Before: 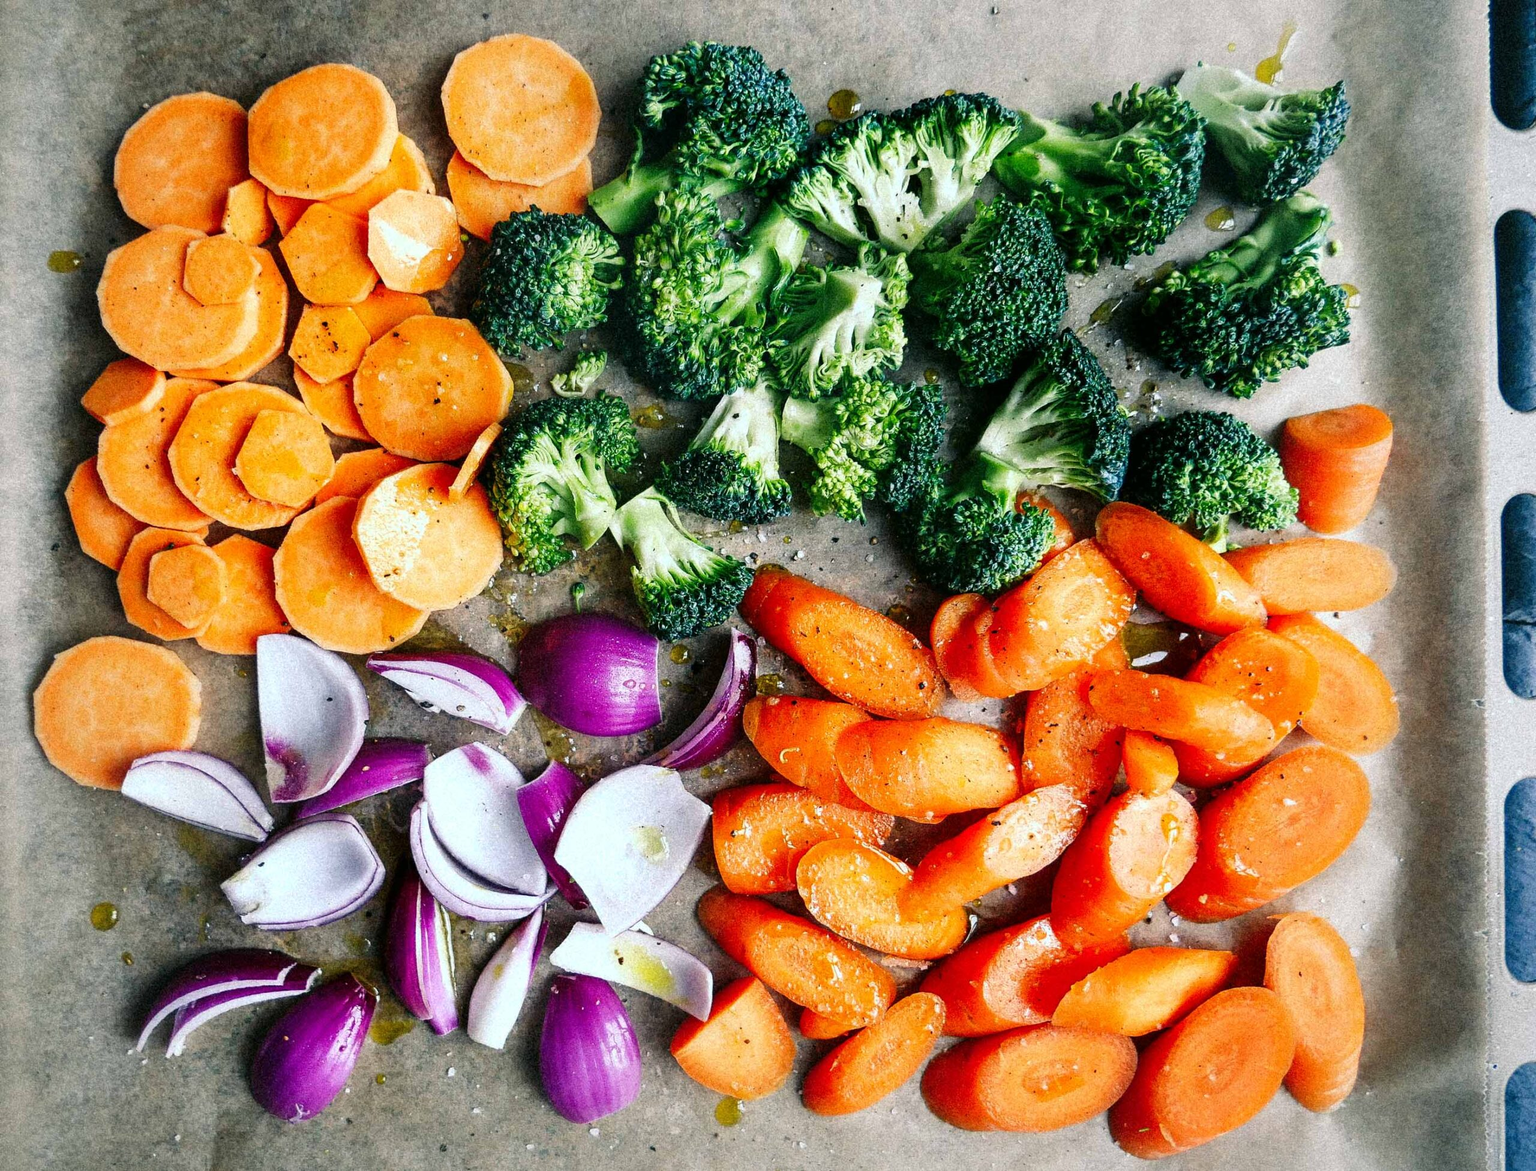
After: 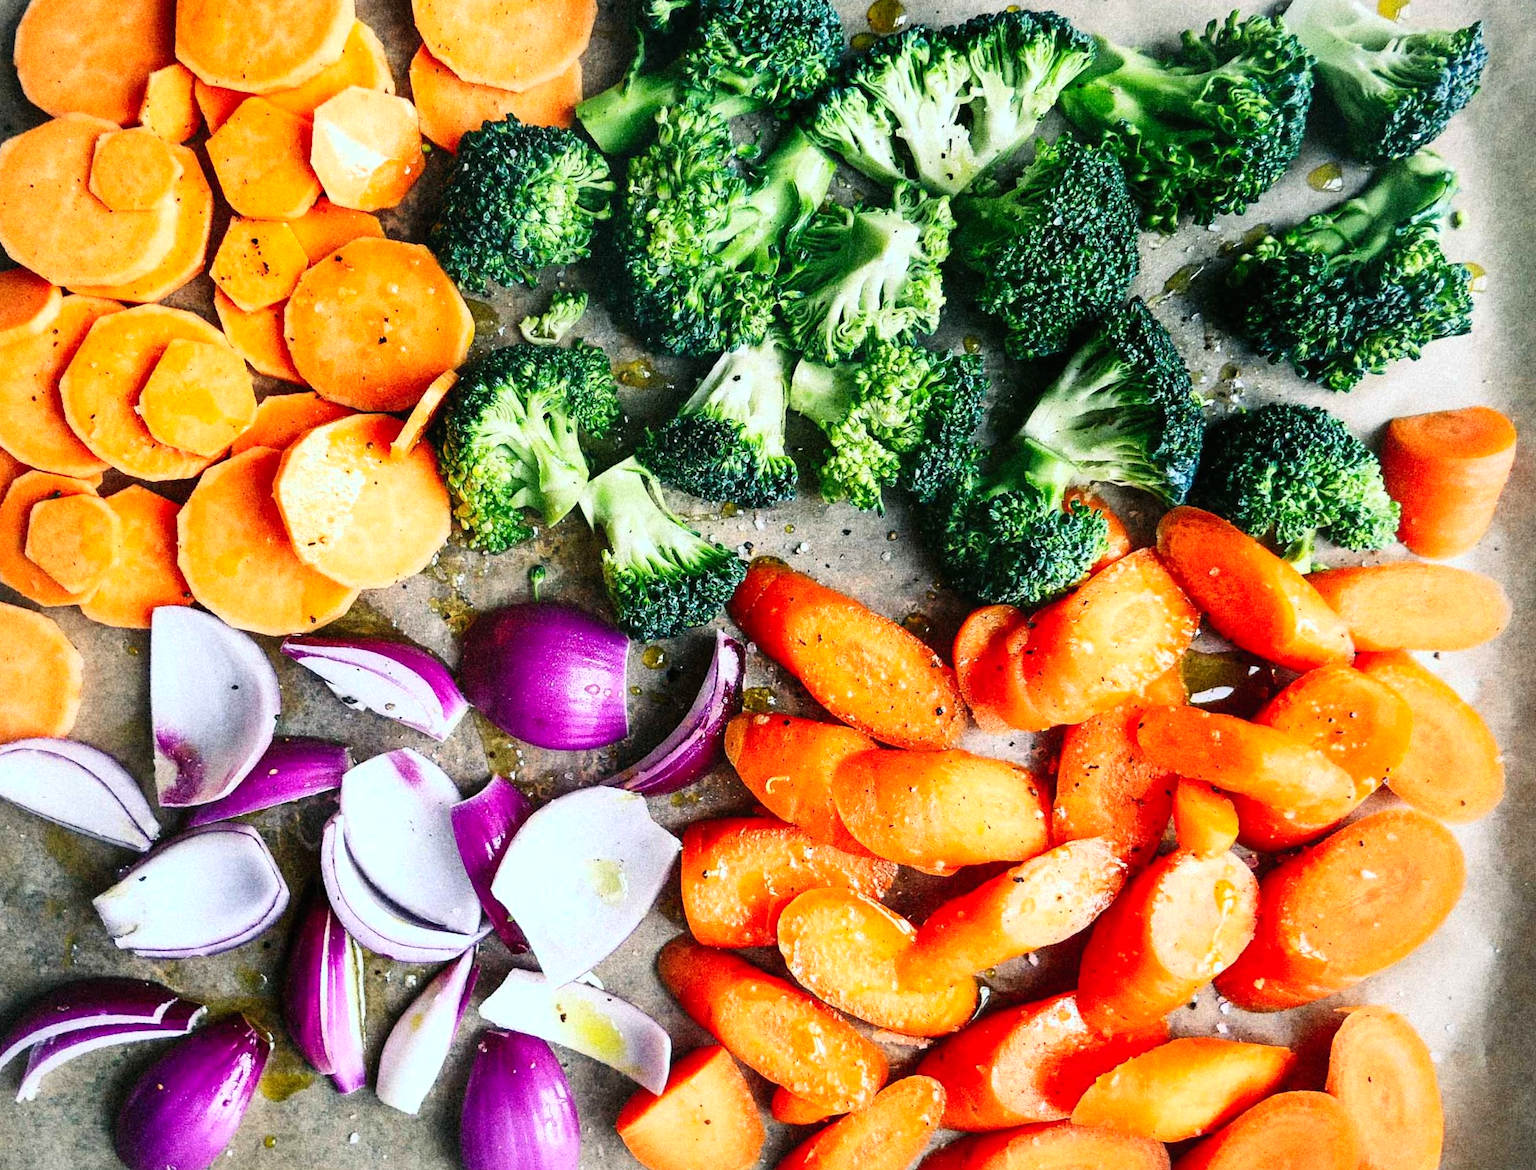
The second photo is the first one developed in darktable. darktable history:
color correction: highlights a* -0.137, highlights b* 0.137
crop and rotate: angle -3.27°, left 5.211%, top 5.211%, right 4.607%, bottom 4.607%
contrast brightness saturation: contrast 0.2, brightness 0.15, saturation 0.14
